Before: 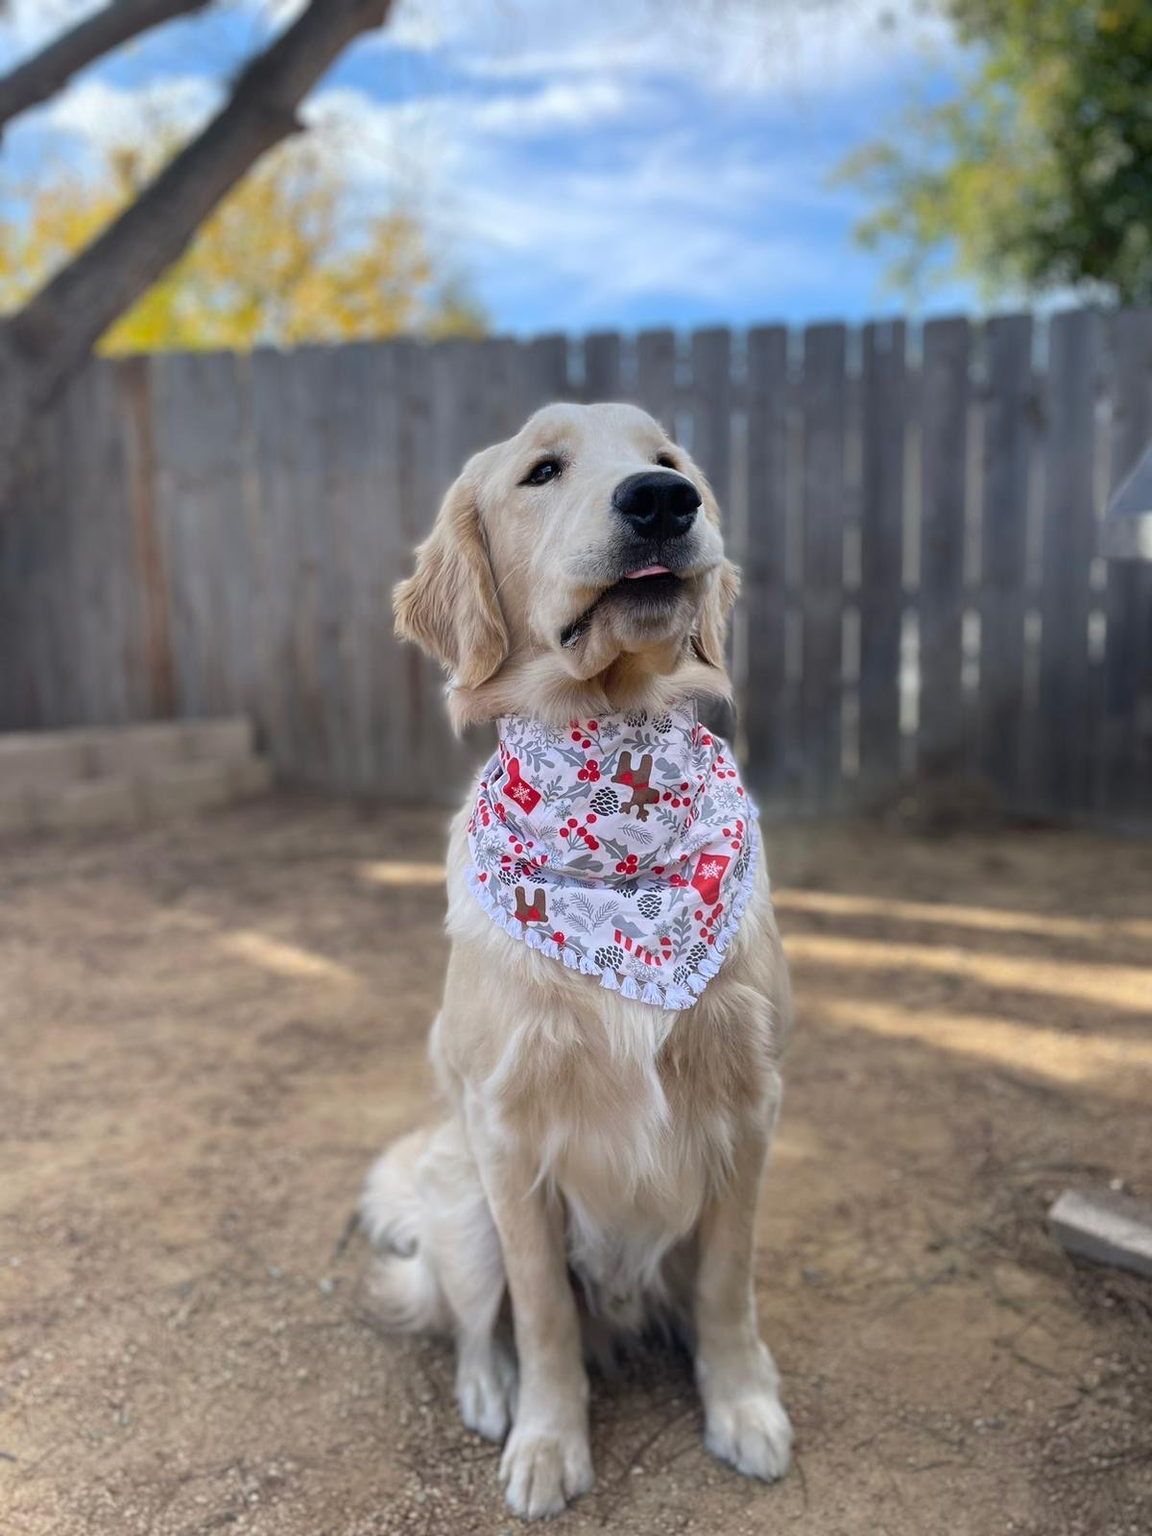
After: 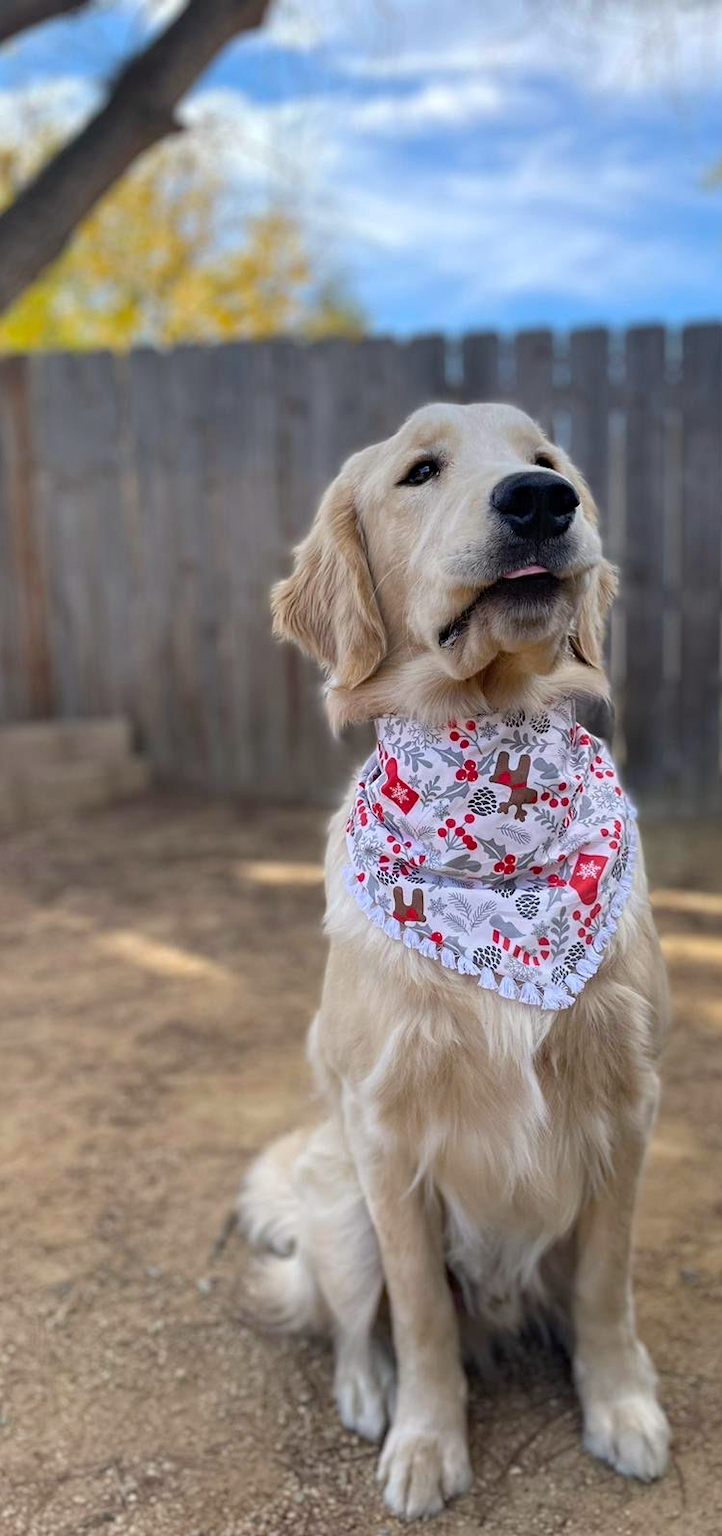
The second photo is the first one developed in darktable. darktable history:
haze removal: compatibility mode true, adaptive false
tone equalizer: on, module defaults
crop: left 10.644%, right 26.528%
